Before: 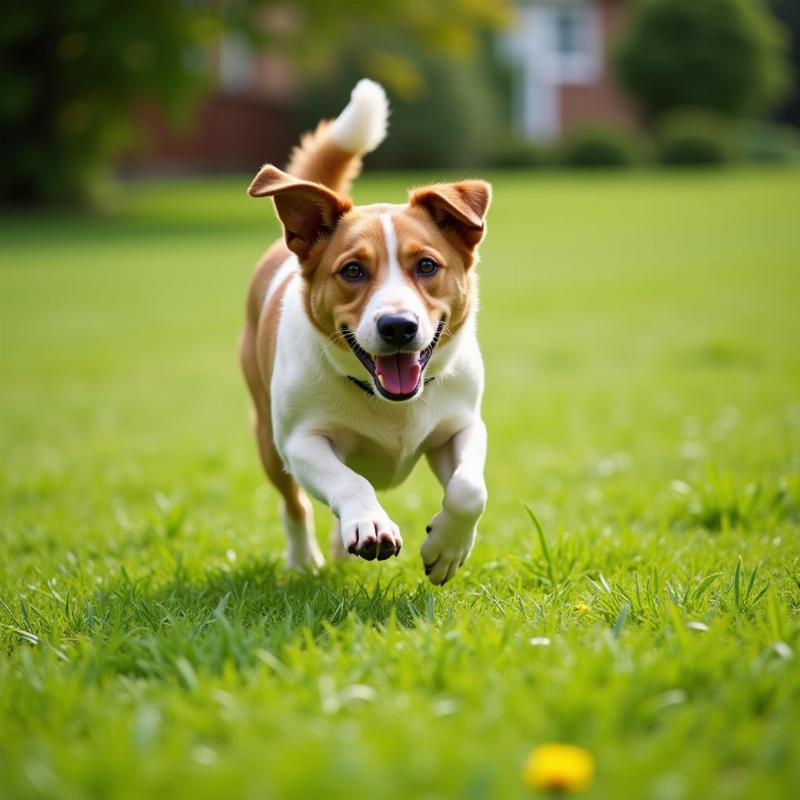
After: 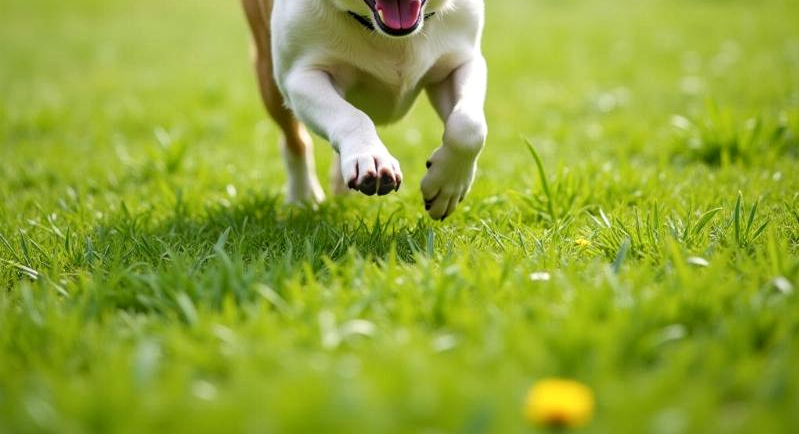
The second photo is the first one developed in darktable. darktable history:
local contrast: on, module defaults
crop and rotate: top 45.653%, right 0.118%
tone equalizer: on, module defaults
